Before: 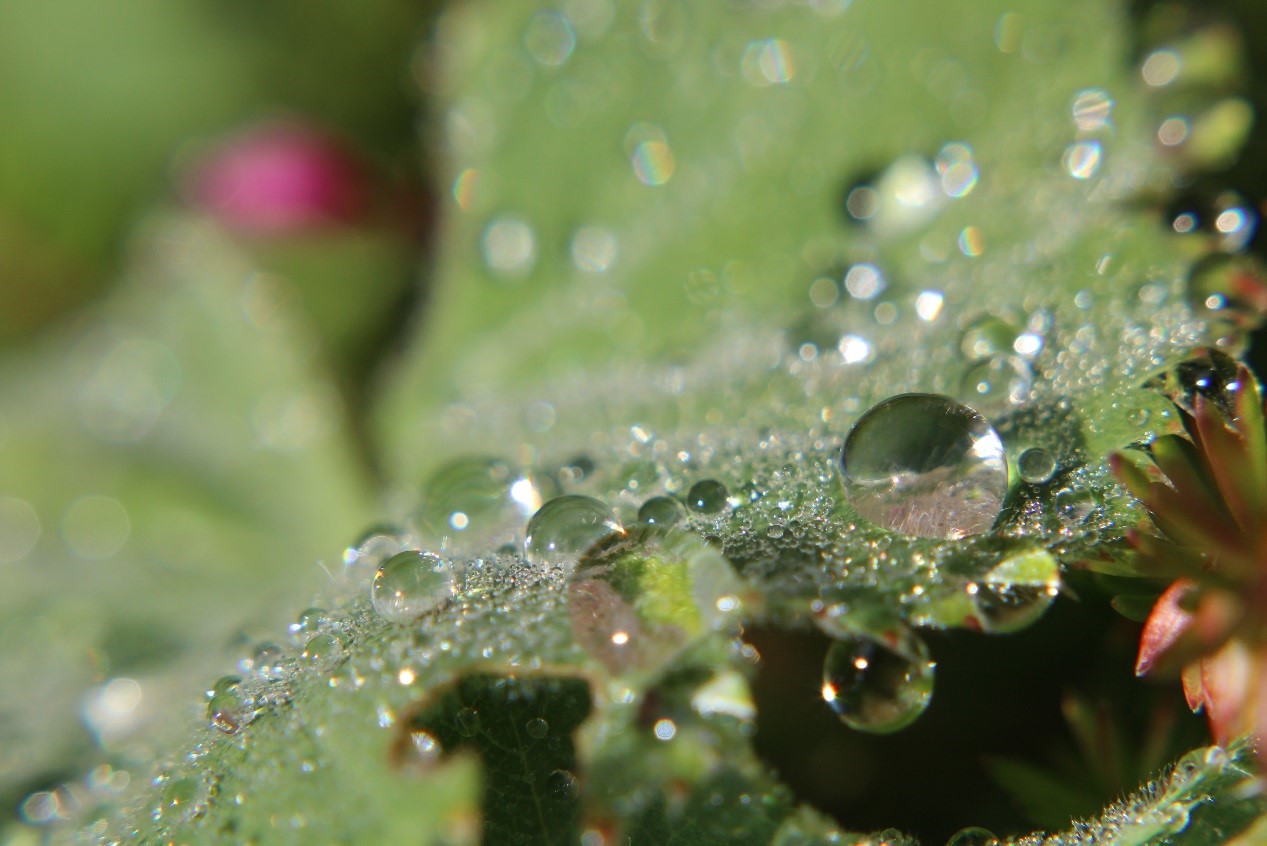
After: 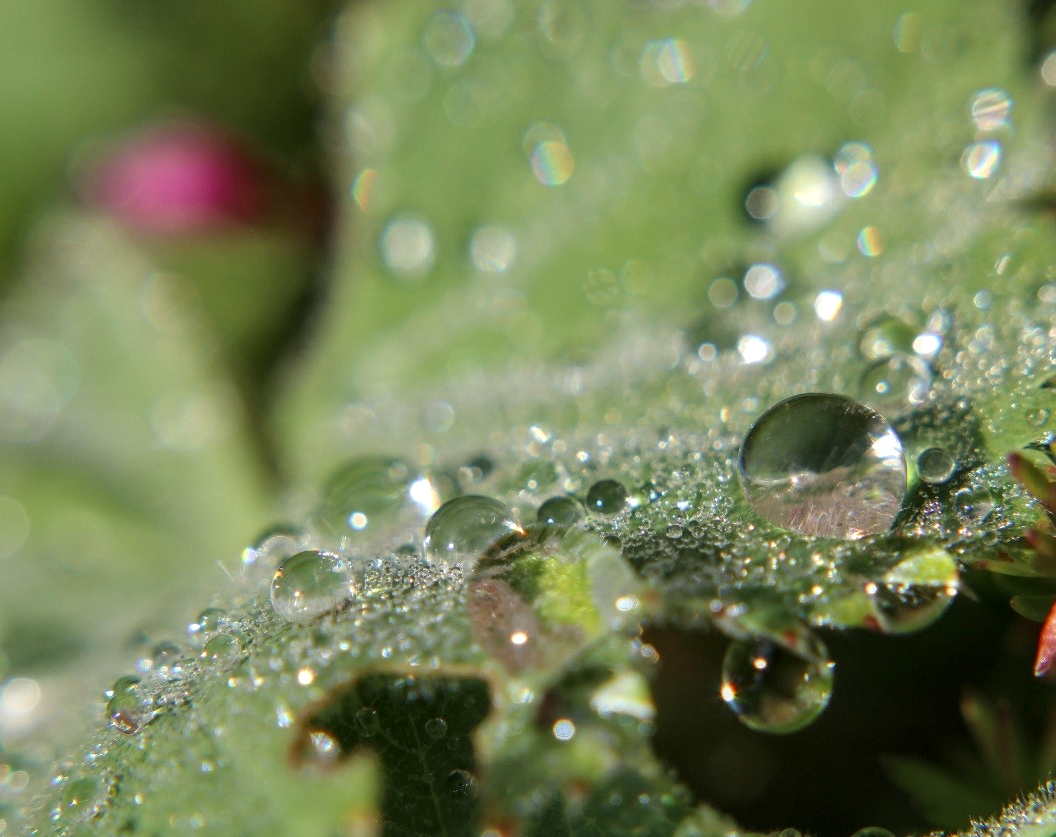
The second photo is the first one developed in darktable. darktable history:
crop: left 8.026%, right 7.374%
local contrast: on, module defaults
